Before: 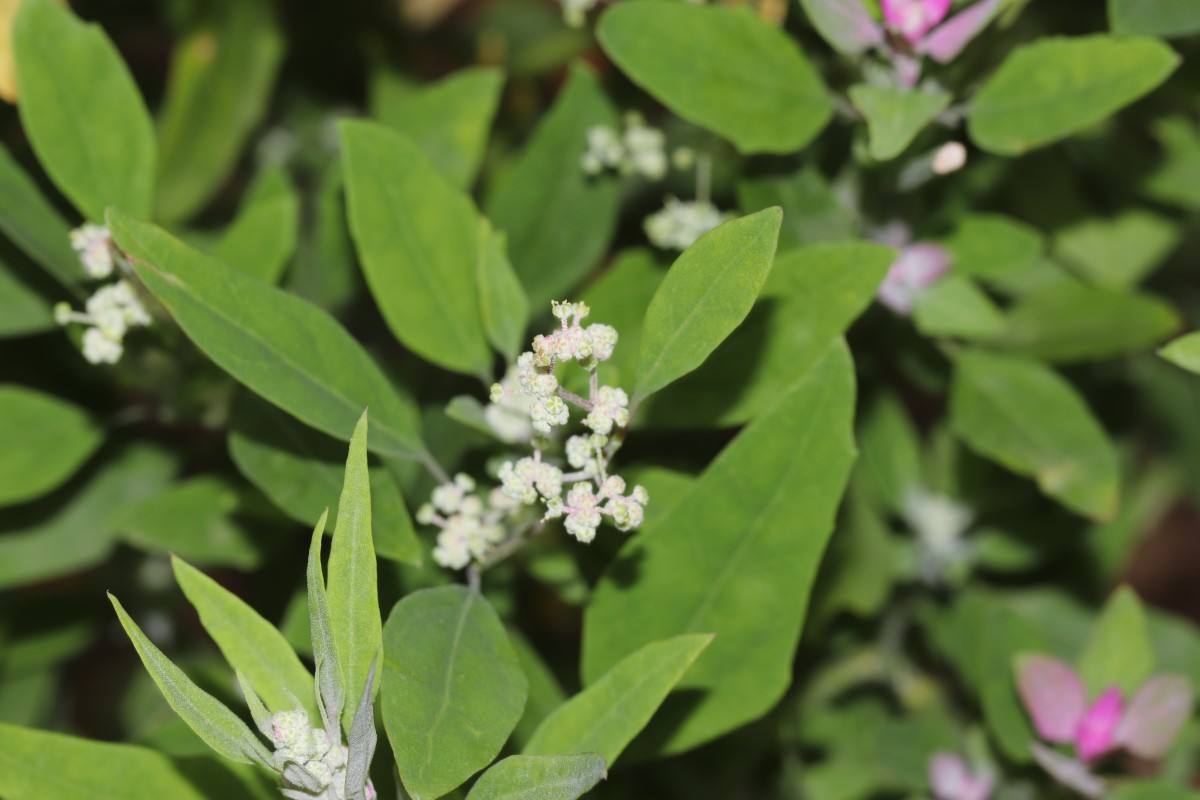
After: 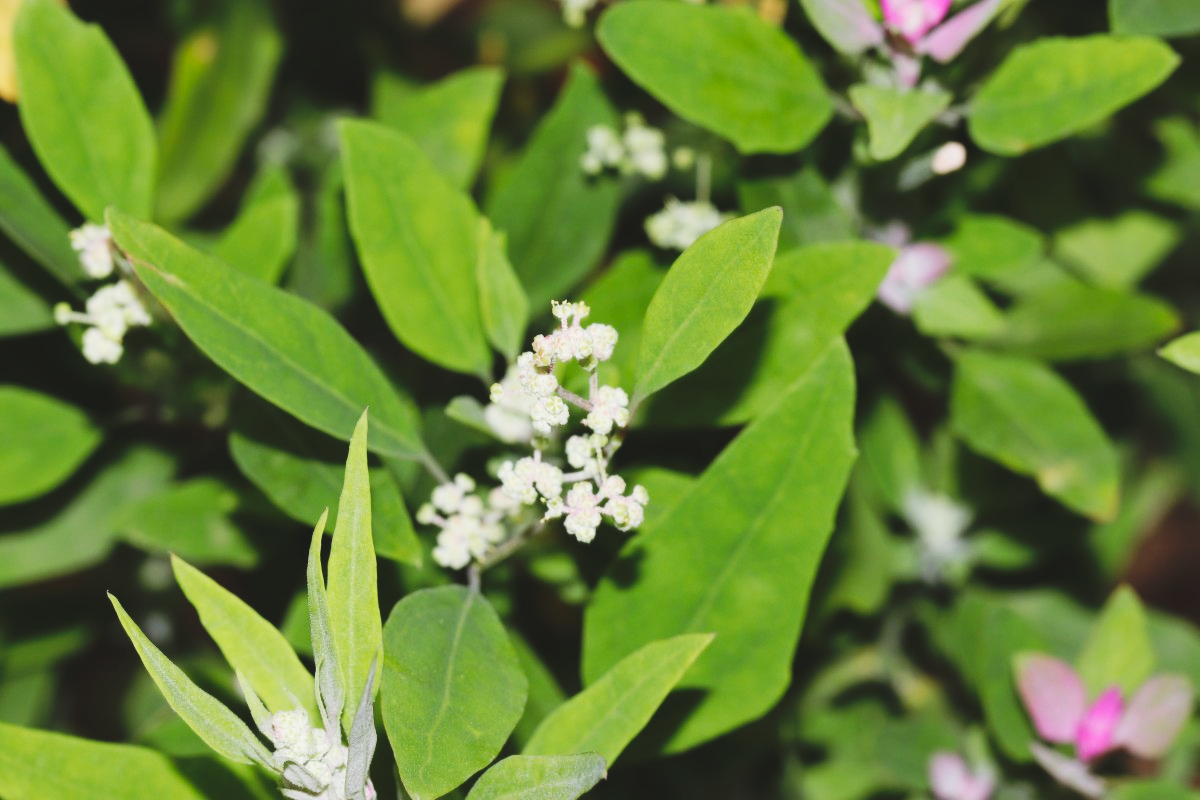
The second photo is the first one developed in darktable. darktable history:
shadows and highlights: shadows 37.27, highlights -28.18, soften with gaussian
tone curve: curves: ch0 [(0, 0) (0.003, 0.072) (0.011, 0.077) (0.025, 0.082) (0.044, 0.094) (0.069, 0.106) (0.1, 0.125) (0.136, 0.145) (0.177, 0.173) (0.224, 0.216) (0.277, 0.281) (0.335, 0.356) (0.399, 0.436) (0.468, 0.53) (0.543, 0.629) (0.623, 0.724) (0.709, 0.808) (0.801, 0.88) (0.898, 0.941) (1, 1)], preserve colors none
